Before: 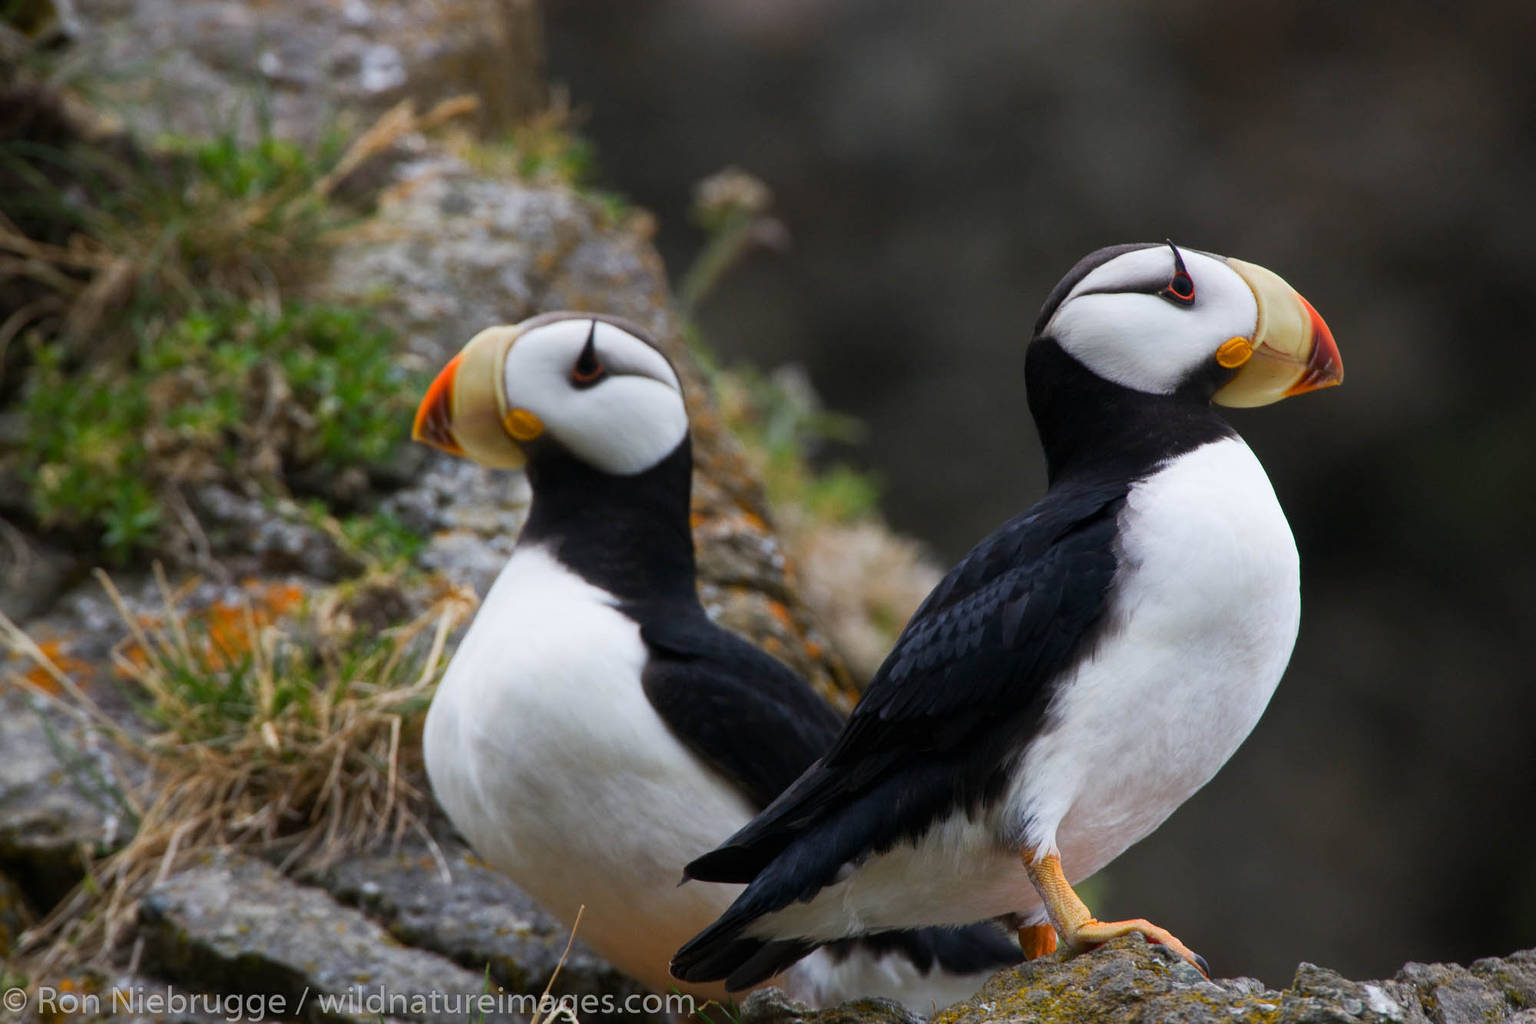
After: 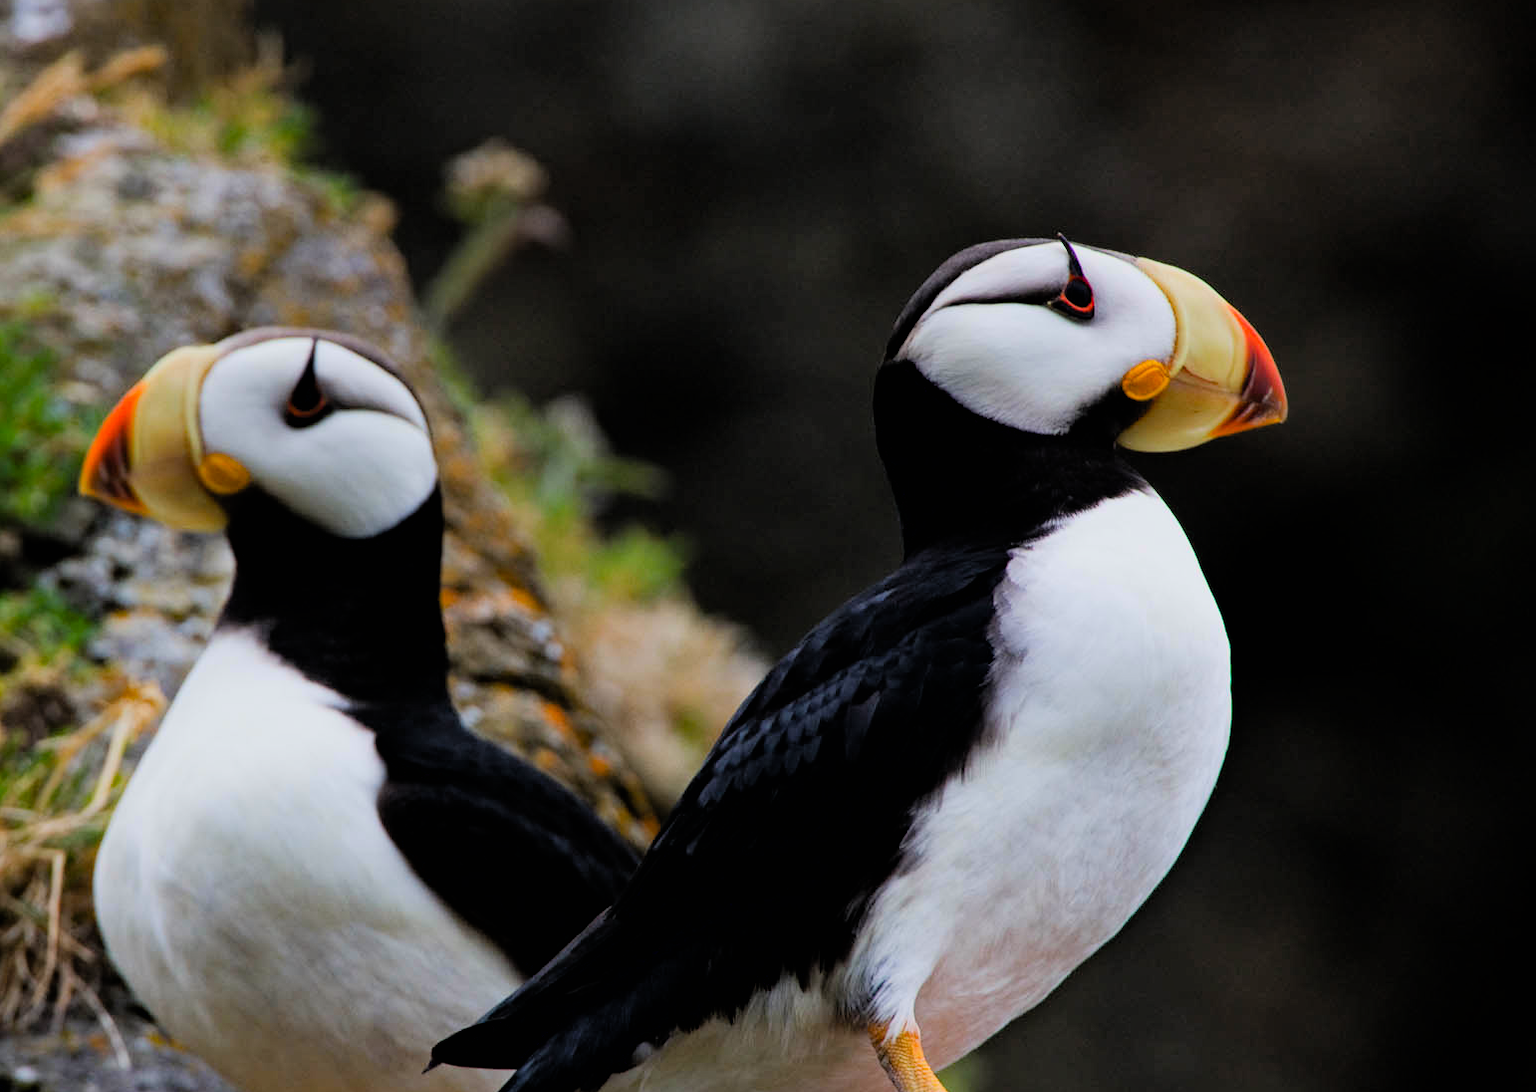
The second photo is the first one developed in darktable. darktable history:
crop: left 22.889%, top 5.826%, bottom 11.814%
filmic rgb: black relative exposure -7.72 EV, white relative exposure 4.45 EV, threshold 5.96 EV, hardness 3.76, latitude 49.56%, contrast 1.101, color science v6 (2022), iterations of high-quality reconstruction 0, enable highlight reconstruction true
levels: gray 59.38%, levels [0, 0.499, 1]
haze removal: strength 0.287, distance 0.253, compatibility mode true, adaptive false
contrast brightness saturation: contrast 0.075, brightness 0.075, saturation 0.178
